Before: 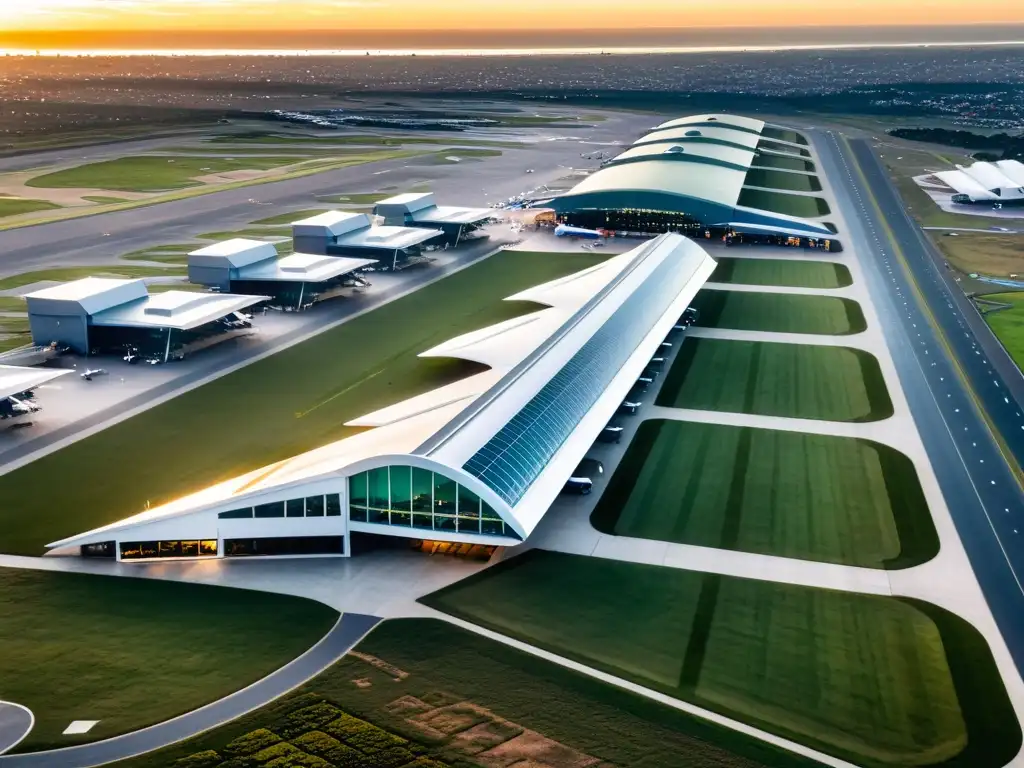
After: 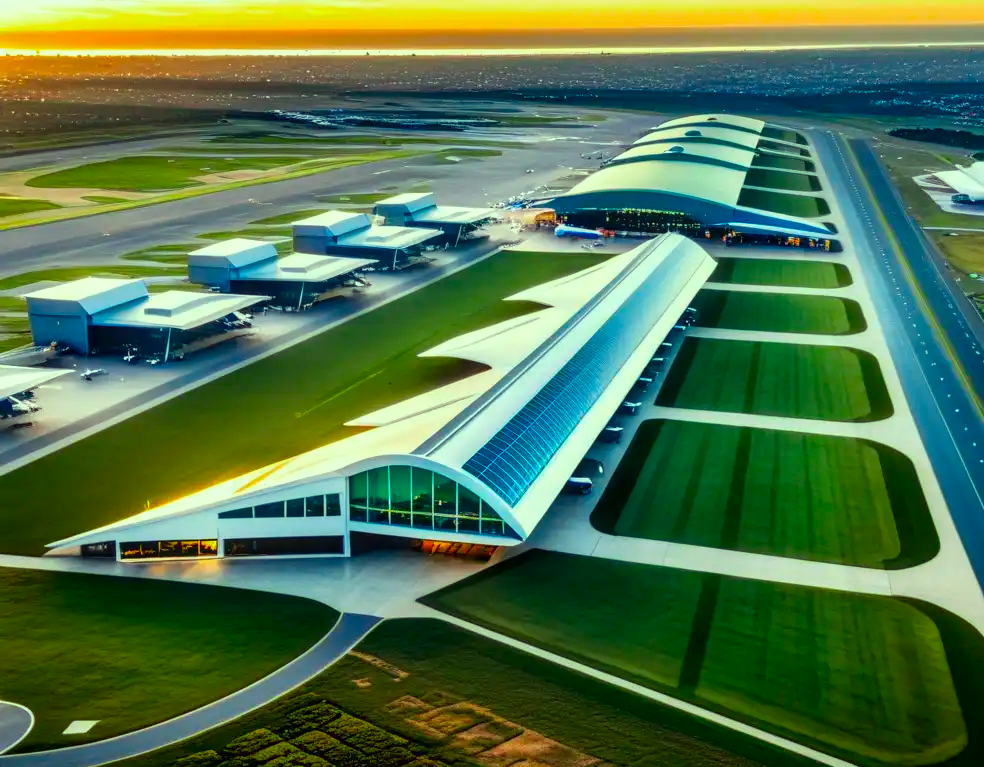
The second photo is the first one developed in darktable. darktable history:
local contrast: on, module defaults
crop: right 3.834%, bottom 0.025%
color correction: highlights a* -11.12, highlights b* 9.92, saturation 1.72
